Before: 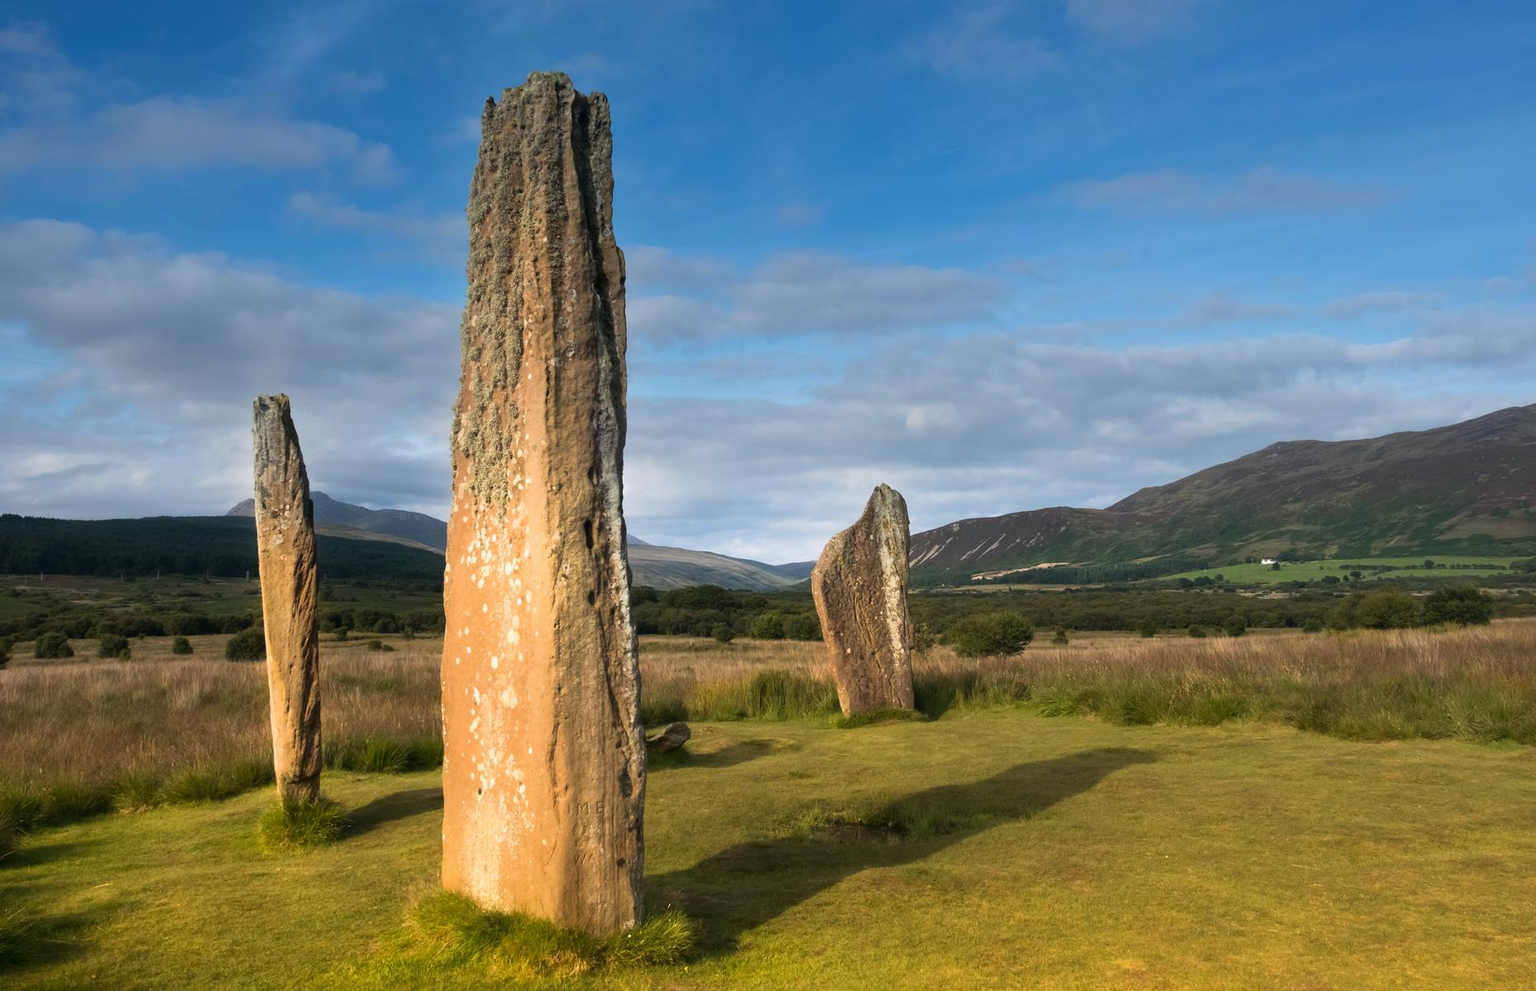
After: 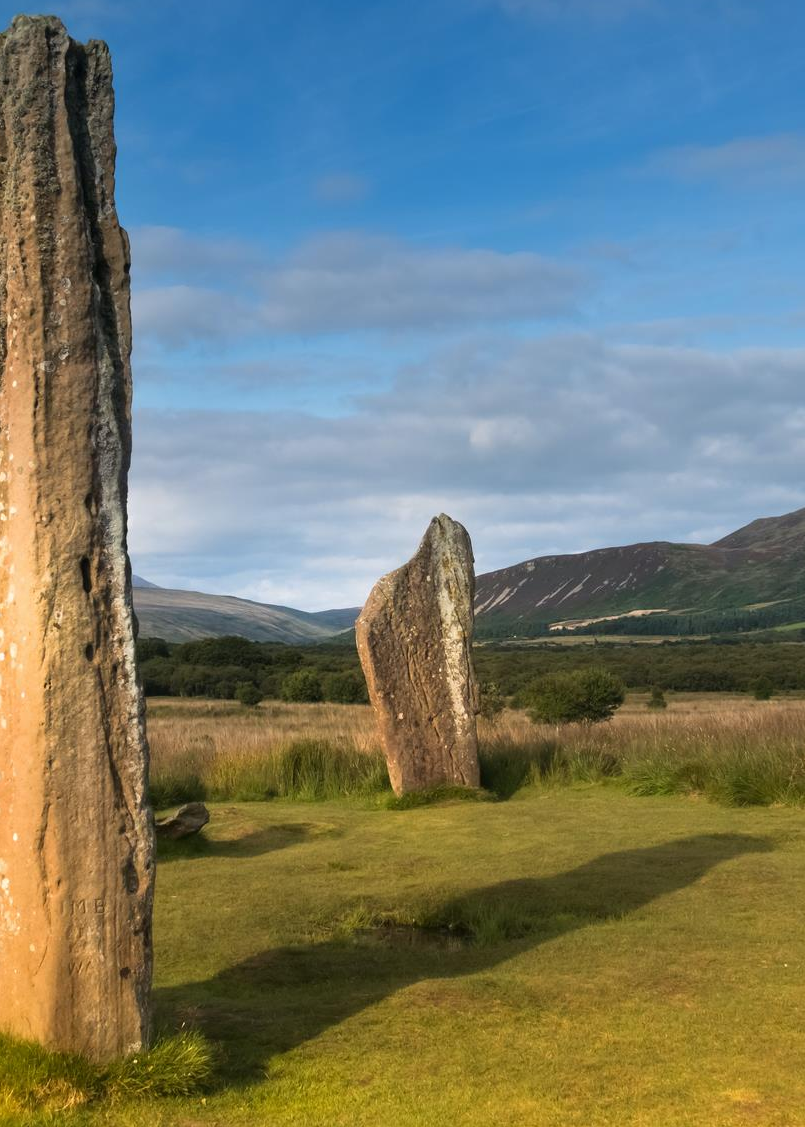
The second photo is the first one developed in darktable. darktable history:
crop: left 33.759%, top 6.026%, right 22.944%
